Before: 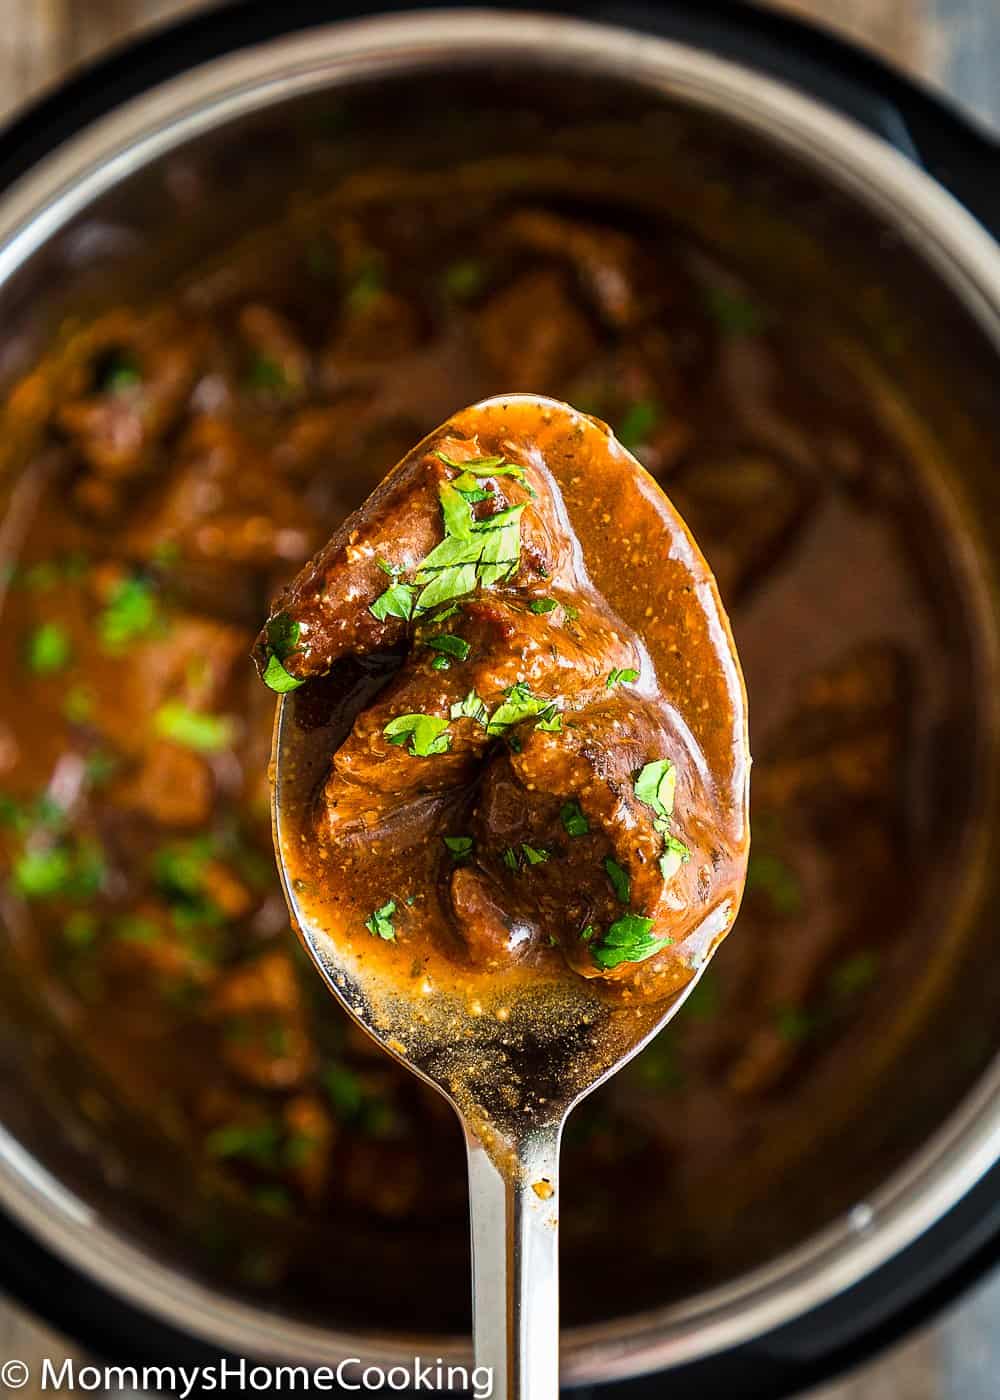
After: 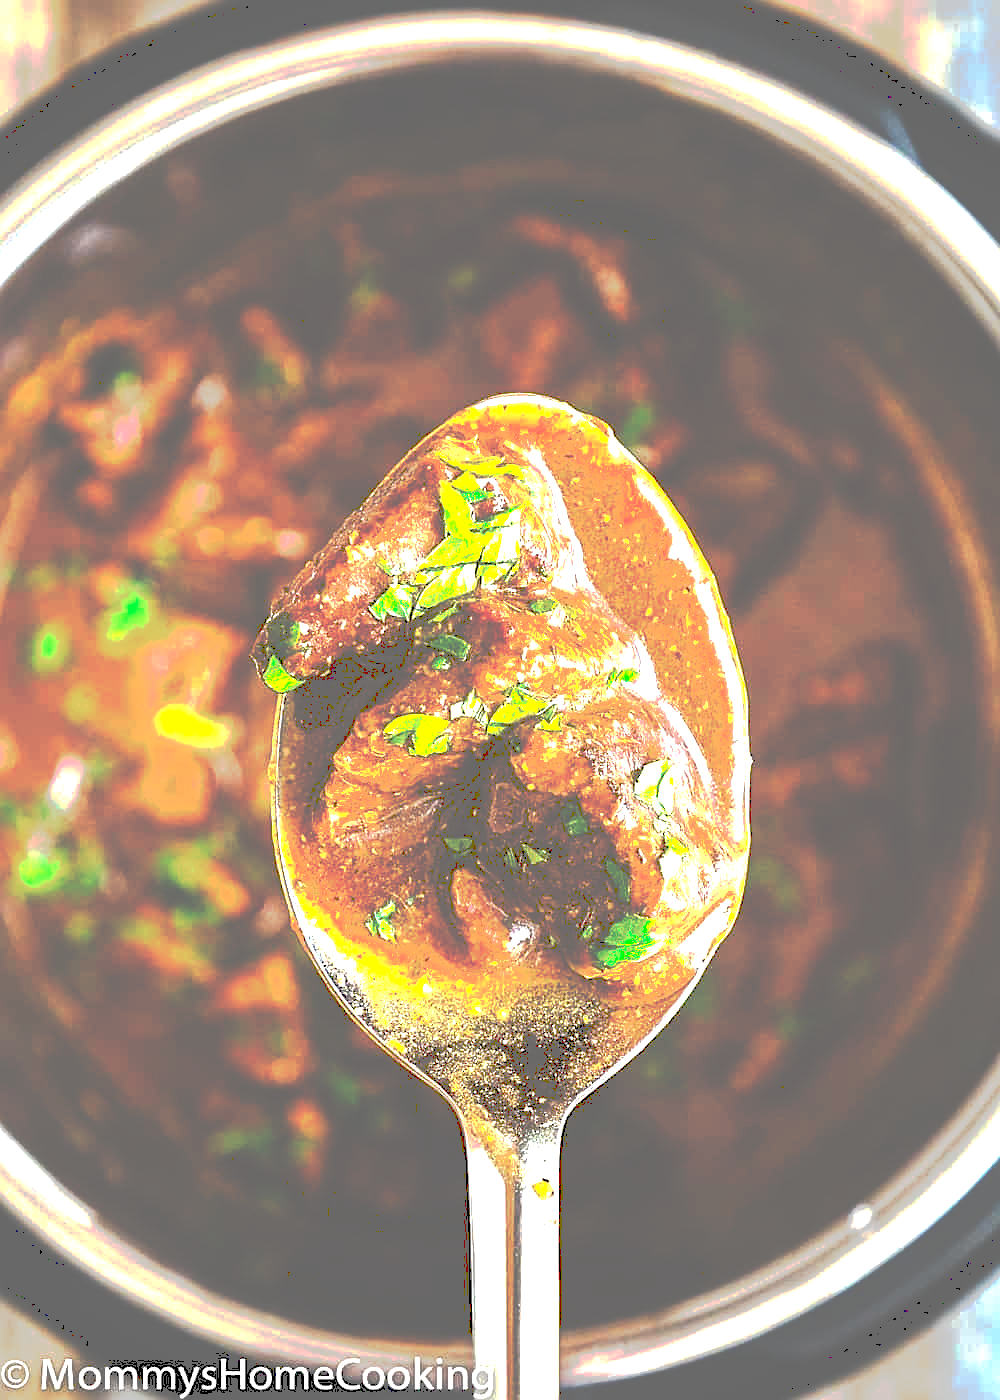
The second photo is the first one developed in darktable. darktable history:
sharpen: on, module defaults
exposure: black level correction 0, exposure 1.754 EV, compensate exposure bias true, compensate highlight preservation false
levels: white 99.95%
tone curve: curves: ch0 [(0, 0) (0.003, 0.437) (0.011, 0.438) (0.025, 0.441) (0.044, 0.441) (0.069, 0.441) (0.1, 0.444) (0.136, 0.447) (0.177, 0.452) (0.224, 0.457) (0.277, 0.466) (0.335, 0.485) (0.399, 0.514) (0.468, 0.558) (0.543, 0.616) (0.623, 0.686) (0.709, 0.76) (0.801, 0.803) (0.898, 0.825) (1, 1)], preserve colors none
